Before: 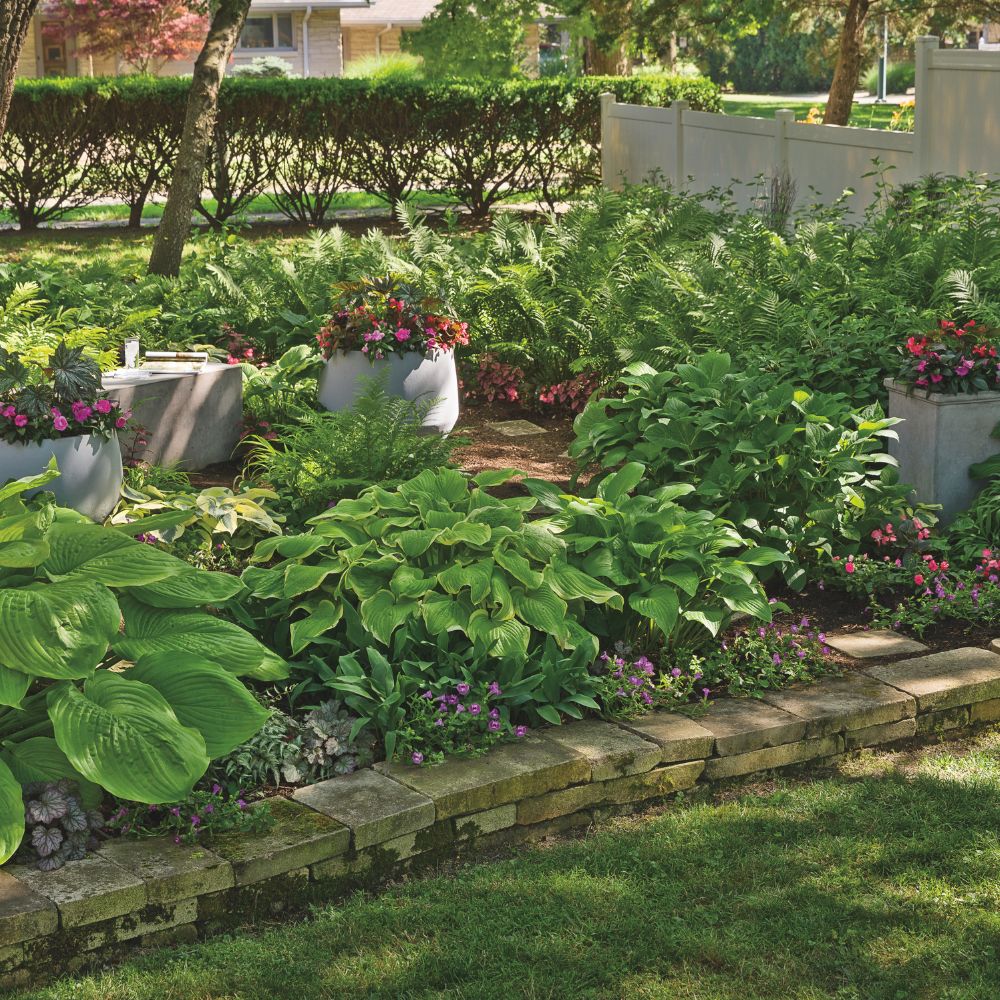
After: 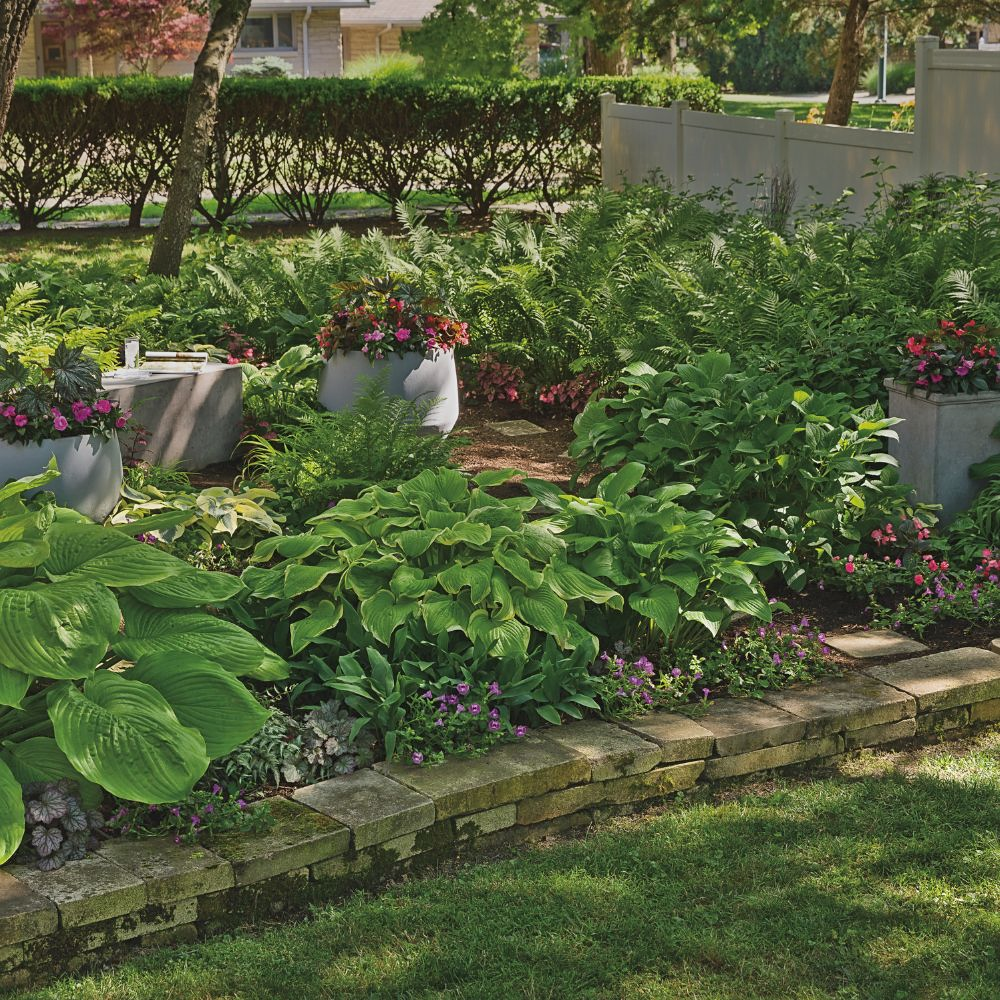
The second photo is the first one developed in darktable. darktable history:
exposure: exposure -0.05 EV
graduated density: on, module defaults
sharpen: amount 0.2
